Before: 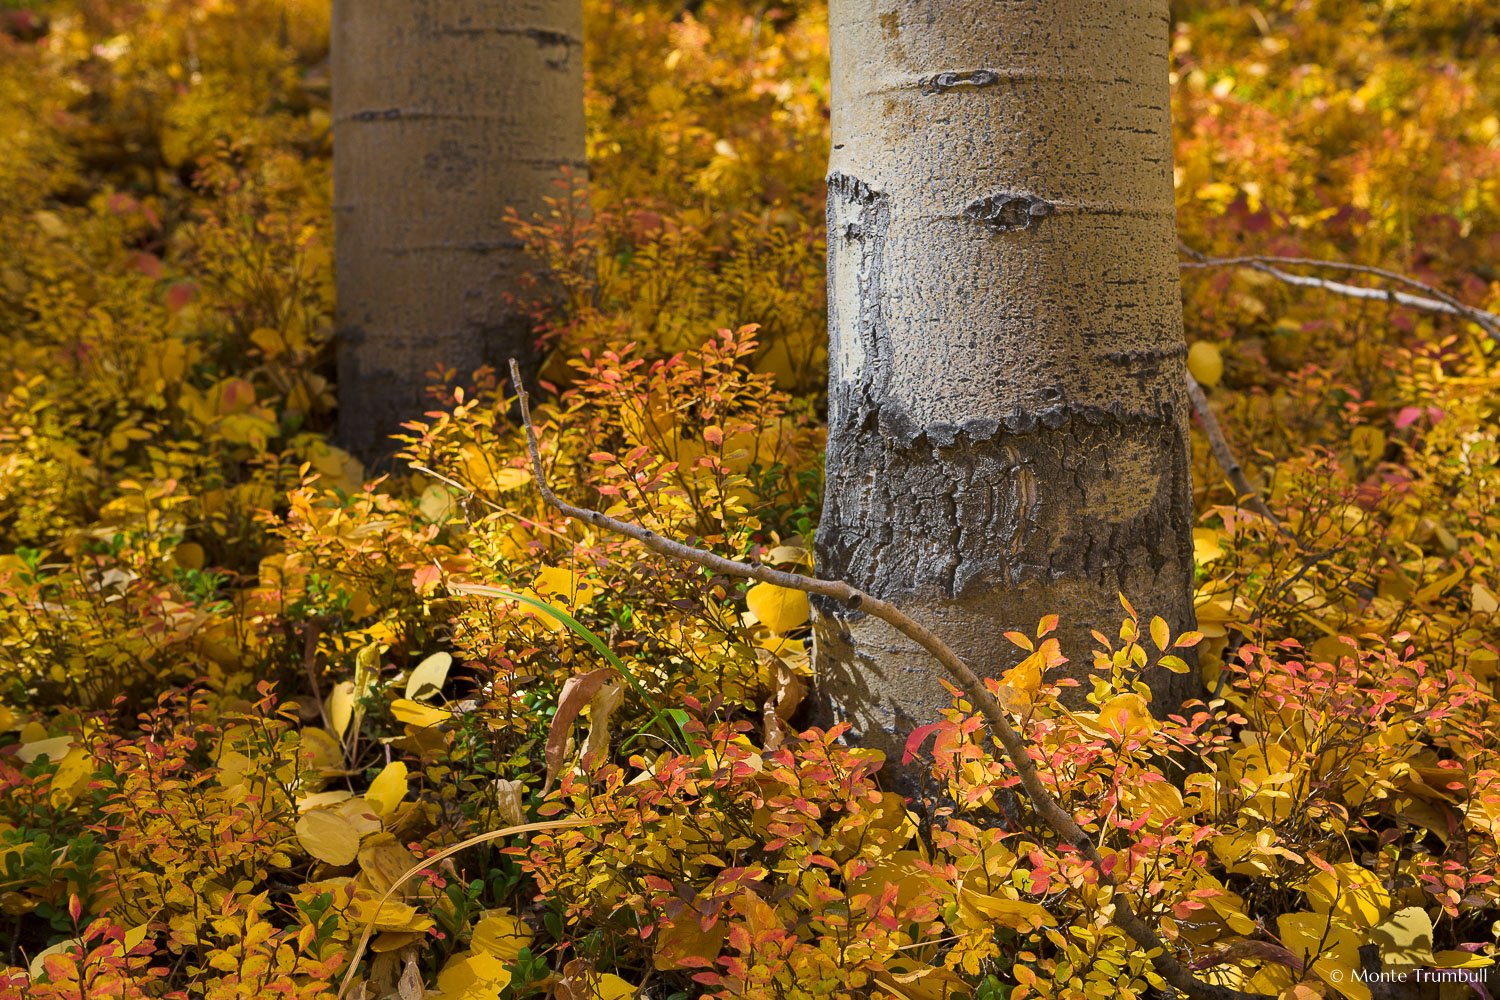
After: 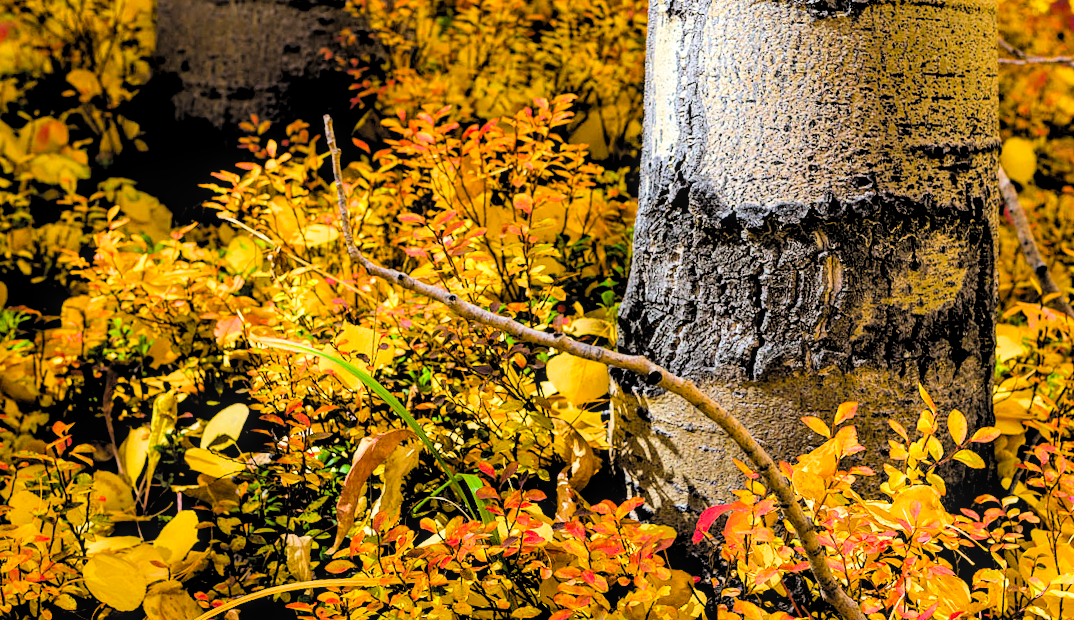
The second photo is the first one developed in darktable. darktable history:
local contrast: on, module defaults
crop and rotate: angle -3.37°, left 9.79%, top 20.73%, right 12.42%, bottom 11.82%
color balance rgb: perceptual saturation grading › global saturation 25%, perceptual brilliance grading › mid-tones 10%, perceptual brilliance grading › shadows 15%, global vibrance 20%
filmic rgb: middle gray luminance 13.55%, black relative exposure -1.97 EV, white relative exposure 3.1 EV, threshold 6 EV, target black luminance 0%, hardness 1.79, latitude 59.23%, contrast 1.728, highlights saturation mix 5%, shadows ↔ highlights balance -37.52%, add noise in highlights 0, color science v3 (2019), use custom middle-gray values true, iterations of high-quality reconstruction 0, contrast in highlights soft, enable highlight reconstruction true
